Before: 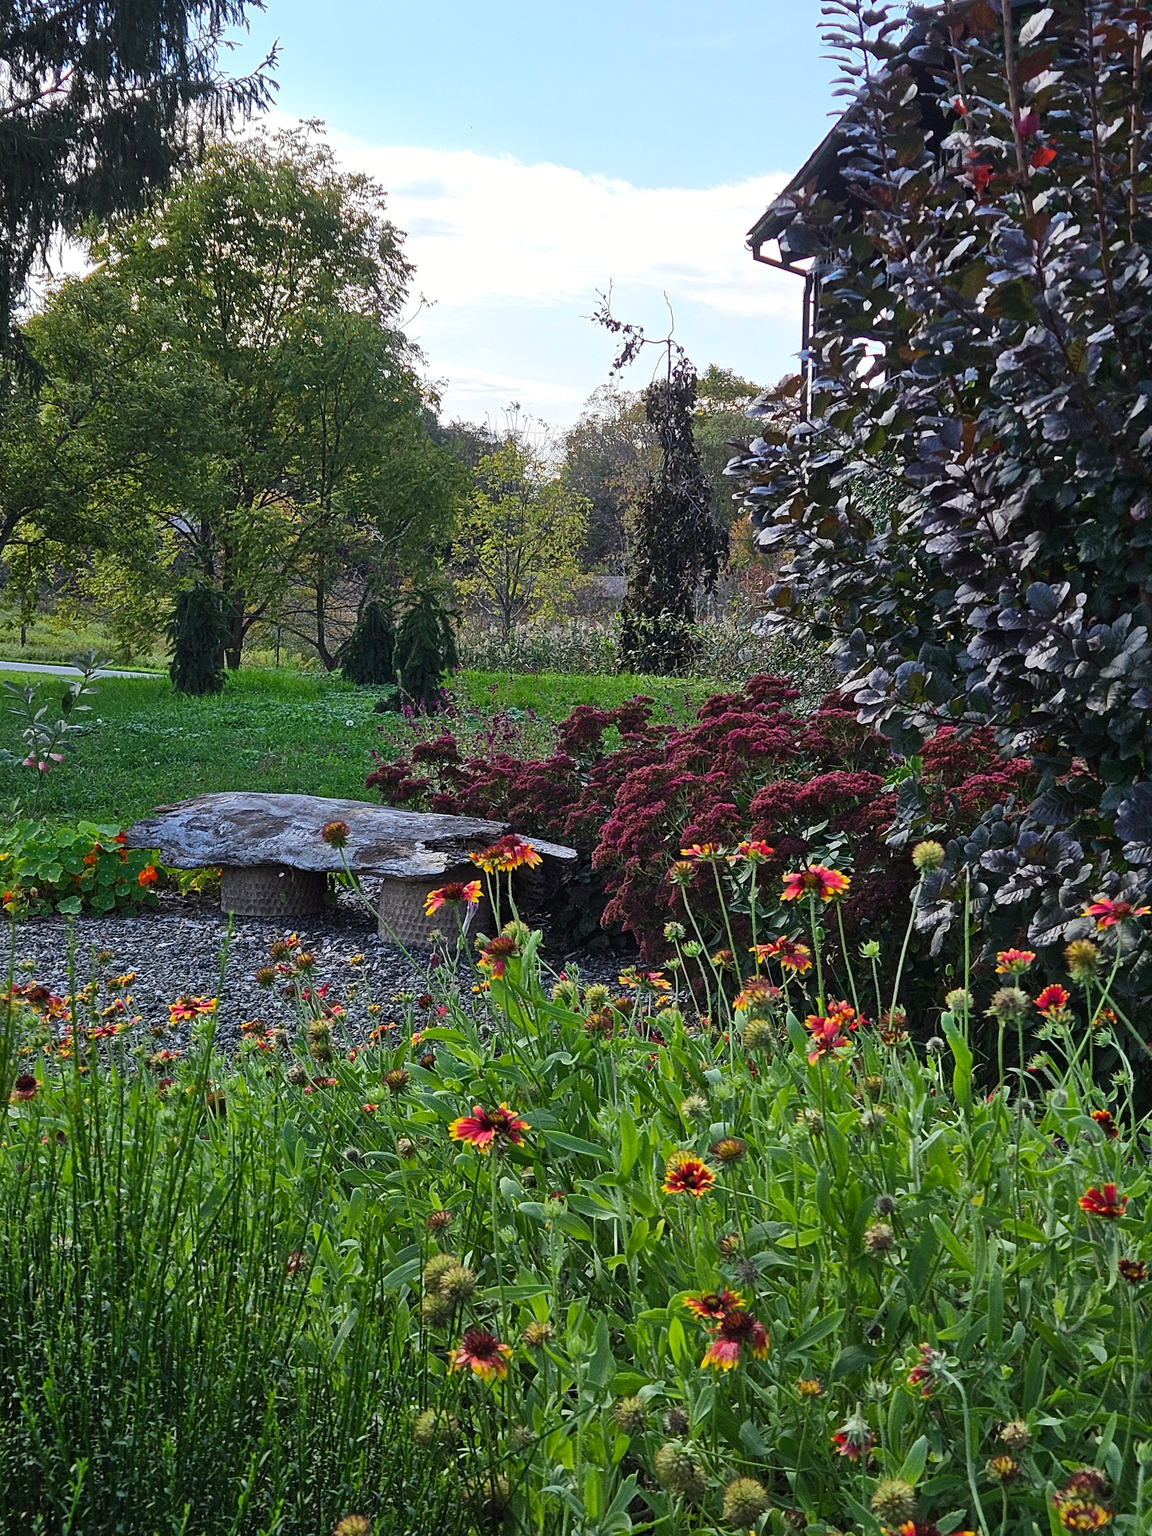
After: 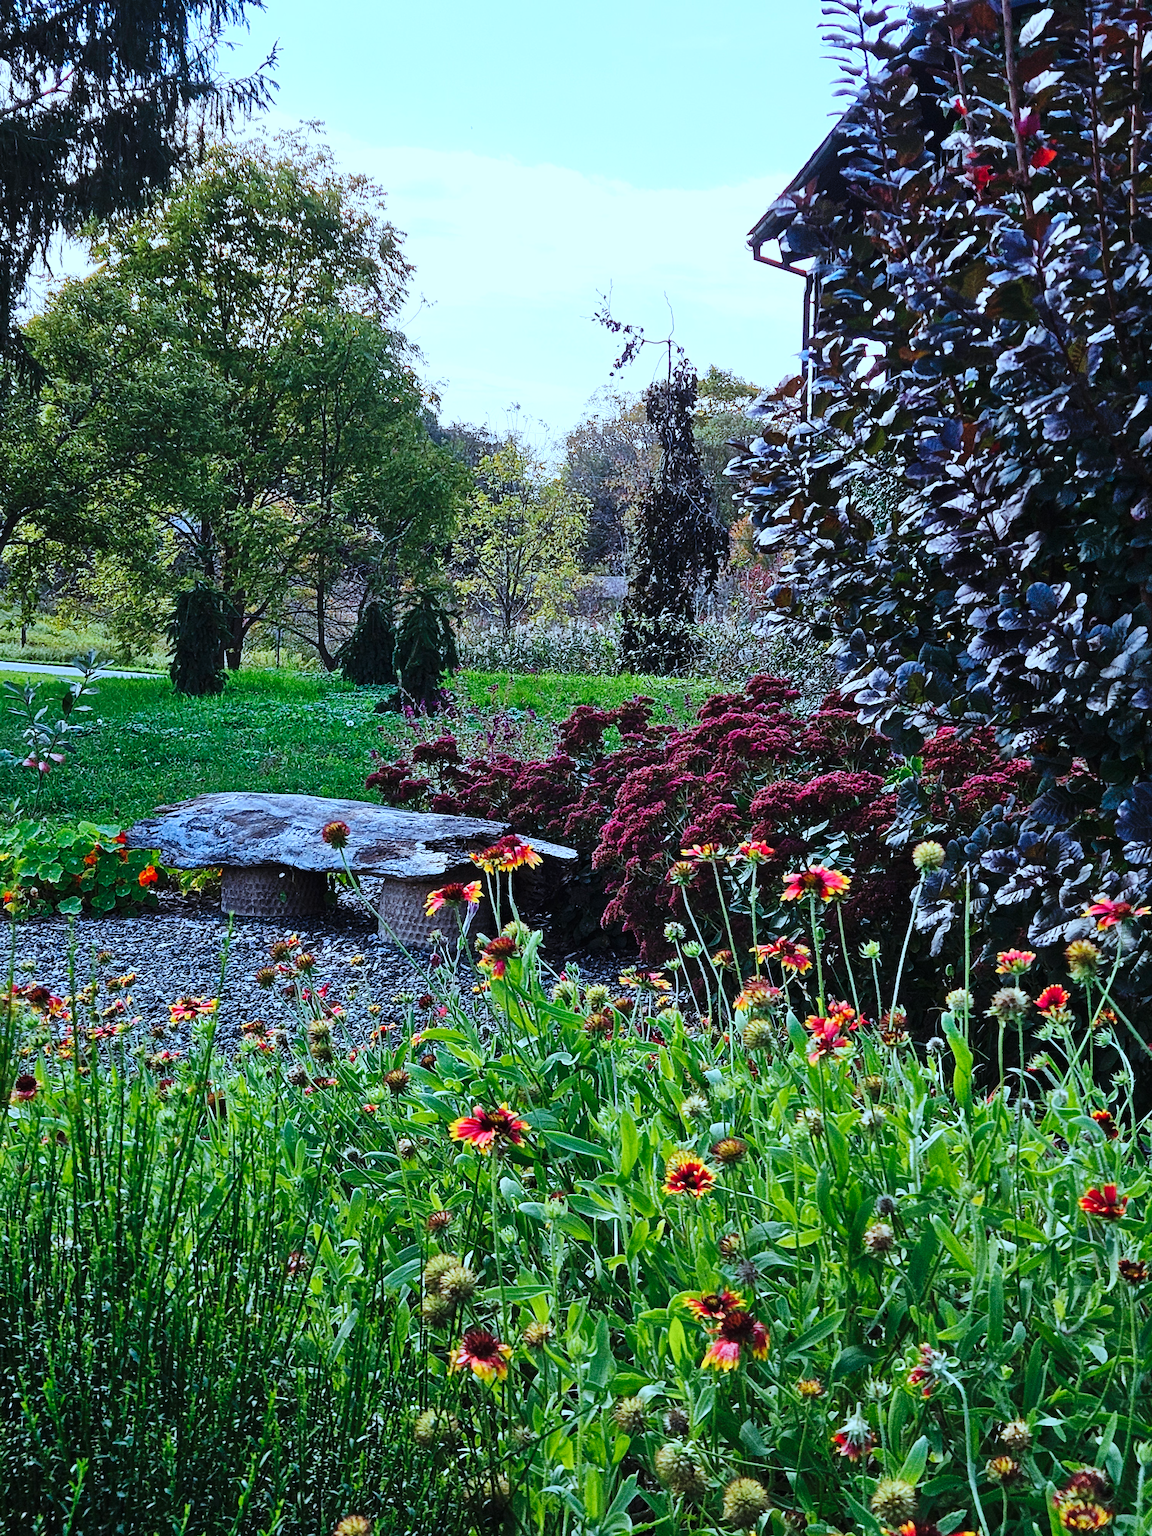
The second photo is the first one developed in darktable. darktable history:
white balance: red 1.05, blue 1.072
color correction: highlights a* -10.69, highlights b* -19.19
base curve: curves: ch0 [(0, 0) (0.036, 0.025) (0.121, 0.166) (0.206, 0.329) (0.605, 0.79) (1, 1)], preserve colors none
